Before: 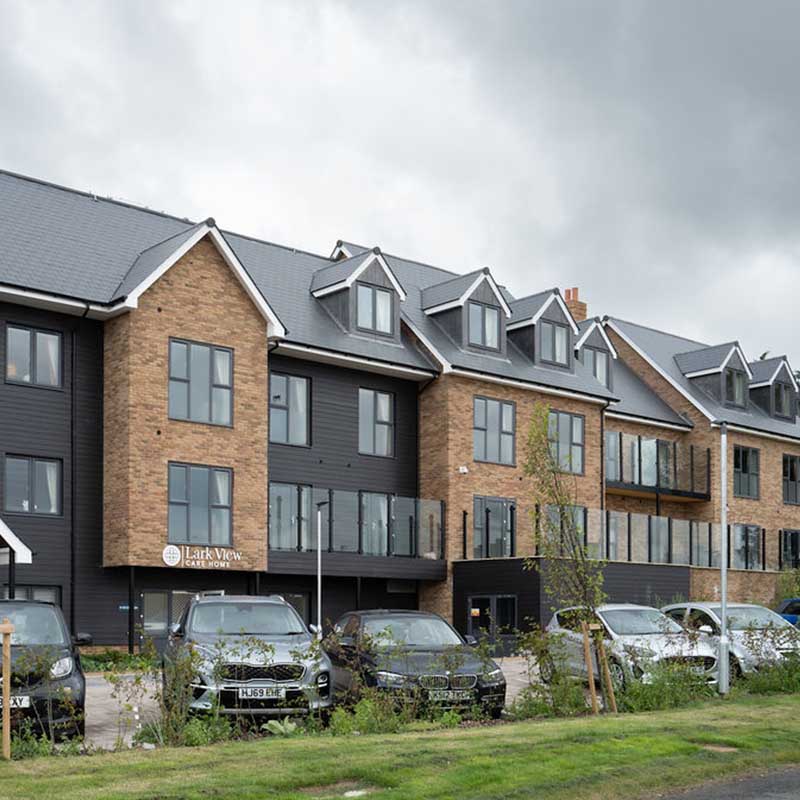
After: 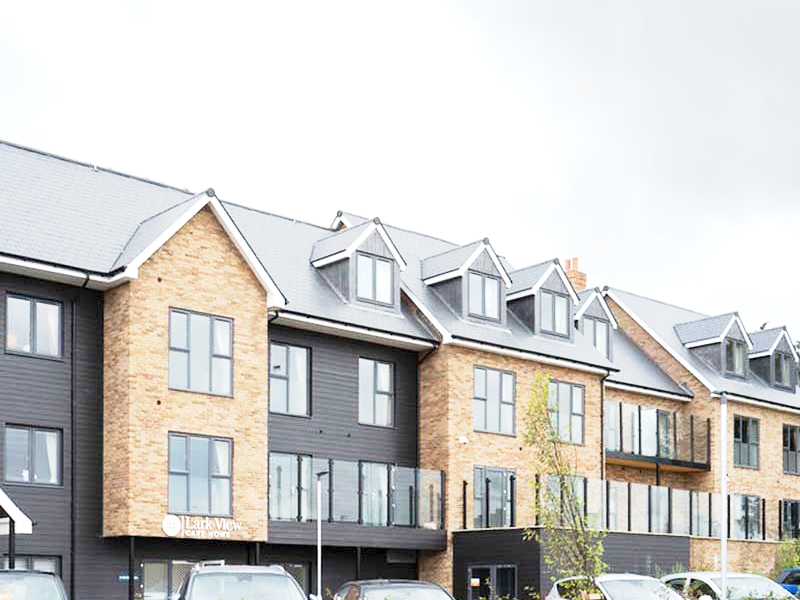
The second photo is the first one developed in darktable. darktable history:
crop: top 3.857%, bottom 21.132%
exposure: exposure 1.15 EV, compensate highlight preservation false
base curve: curves: ch0 [(0, 0) (0.088, 0.125) (0.176, 0.251) (0.354, 0.501) (0.613, 0.749) (1, 0.877)], preserve colors none
